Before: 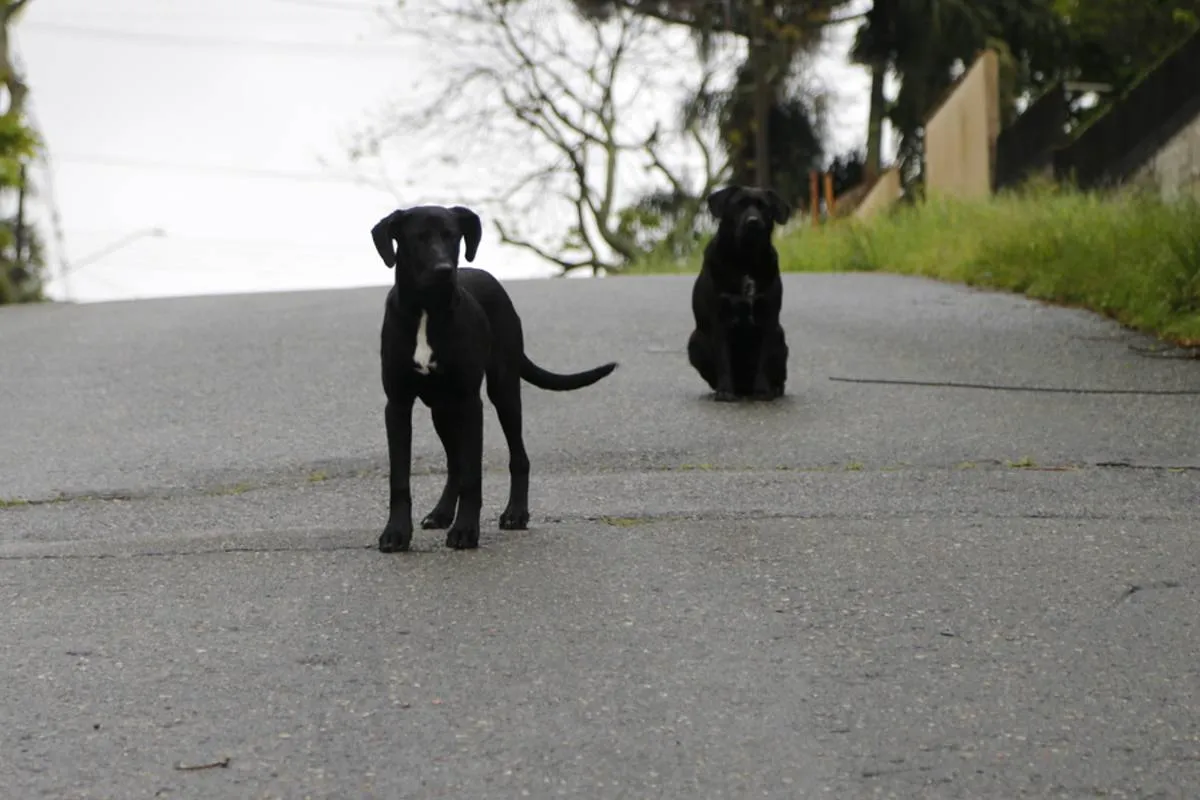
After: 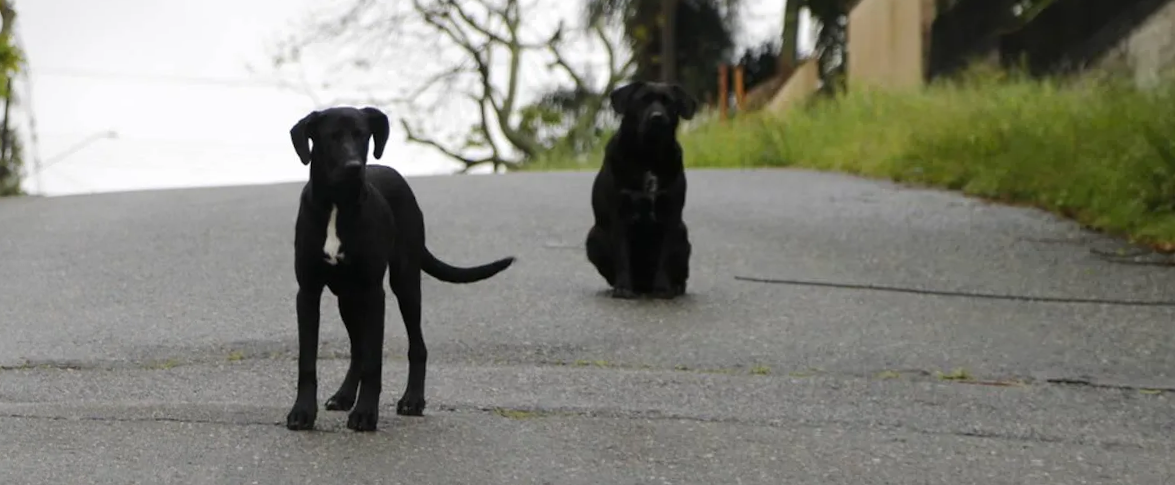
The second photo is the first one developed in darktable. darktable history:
rotate and perspective: rotation 1.69°, lens shift (vertical) -0.023, lens shift (horizontal) -0.291, crop left 0.025, crop right 0.988, crop top 0.092, crop bottom 0.842
crop and rotate: top 8.293%, bottom 20.996%
